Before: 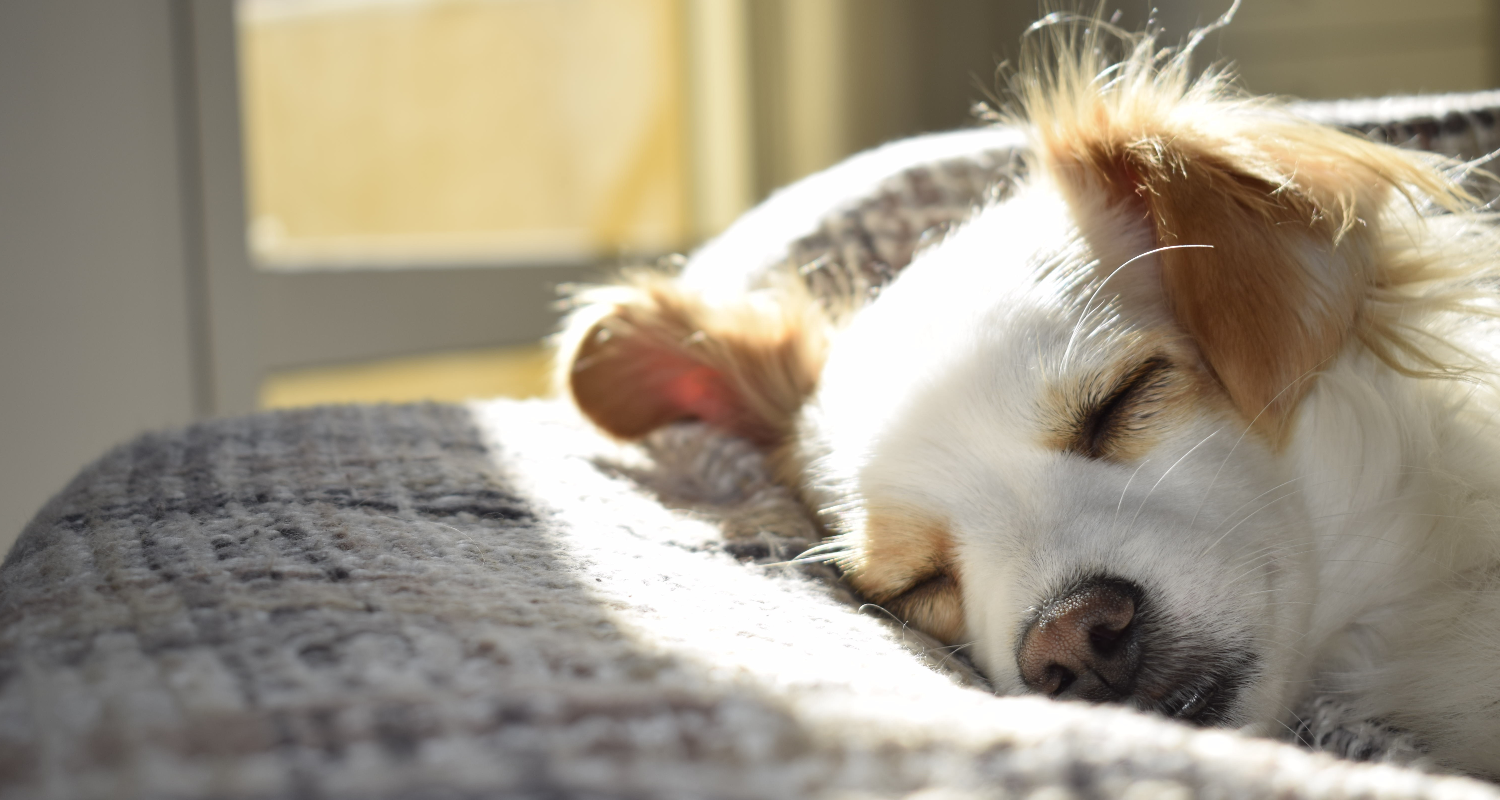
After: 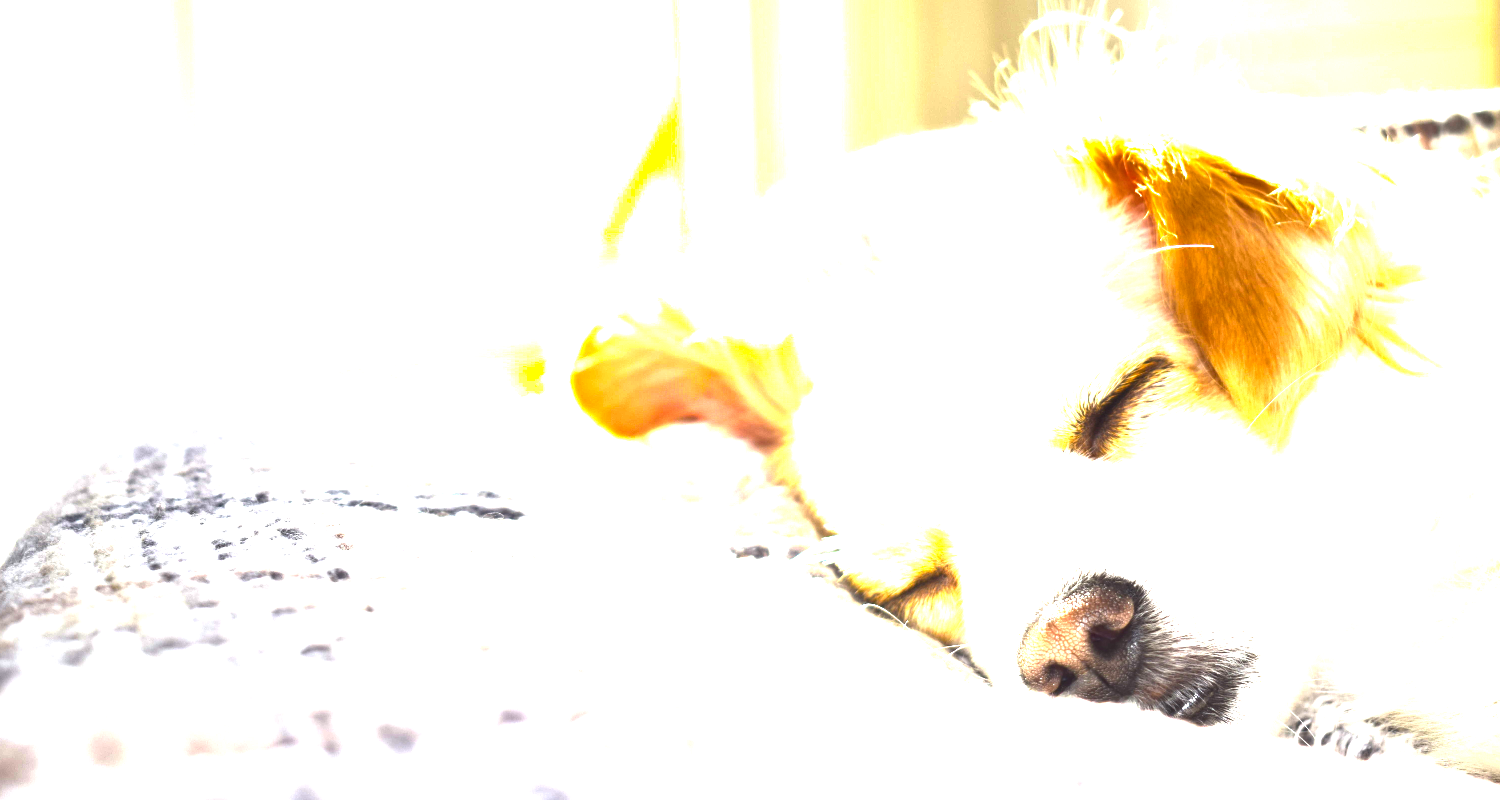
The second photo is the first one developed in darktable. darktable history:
exposure: black level correction 0, exposure 0.877 EV, compensate exposure bias true, compensate highlight preservation false
color balance rgb: perceptual saturation grading › global saturation 25%, perceptual brilliance grading › global brilliance 35%, perceptual brilliance grading › highlights 50%, perceptual brilliance grading › mid-tones 60%, perceptual brilliance grading › shadows 35%, global vibrance 20%
white balance: emerald 1
